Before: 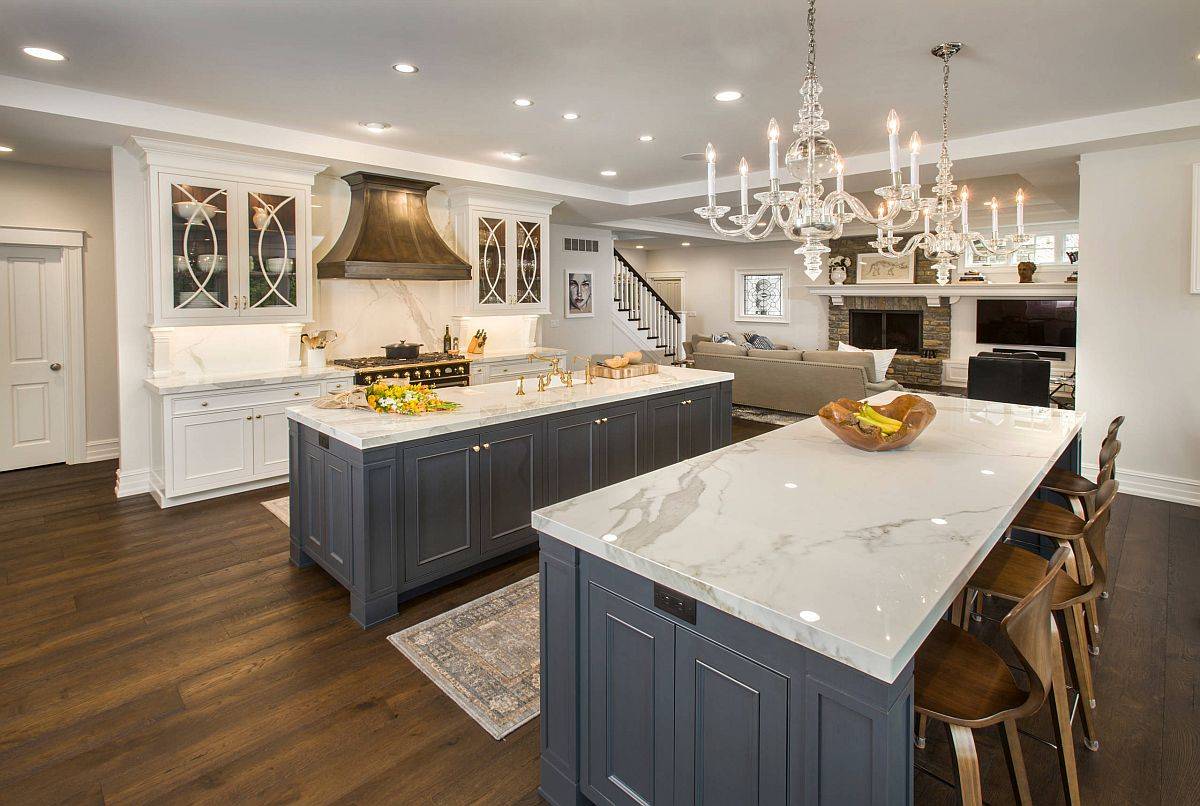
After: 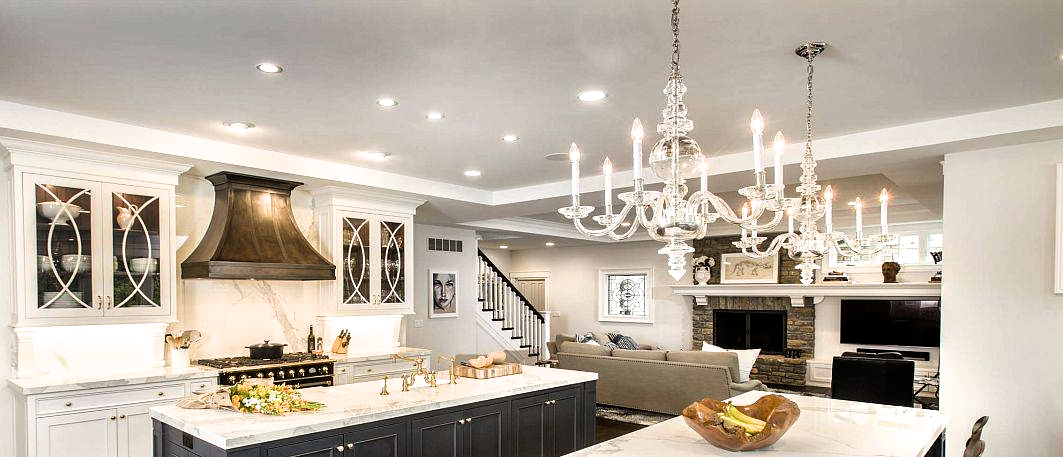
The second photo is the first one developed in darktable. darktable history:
crop and rotate: left 11.411%, bottom 43.246%
filmic rgb: black relative exposure -8.21 EV, white relative exposure 2.2 EV, target white luminance 99.945%, hardness 7.14, latitude 75.68%, contrast 1.323, highlights saturation mix -2.92%, shadows ↔ highlights balance 30.84%
